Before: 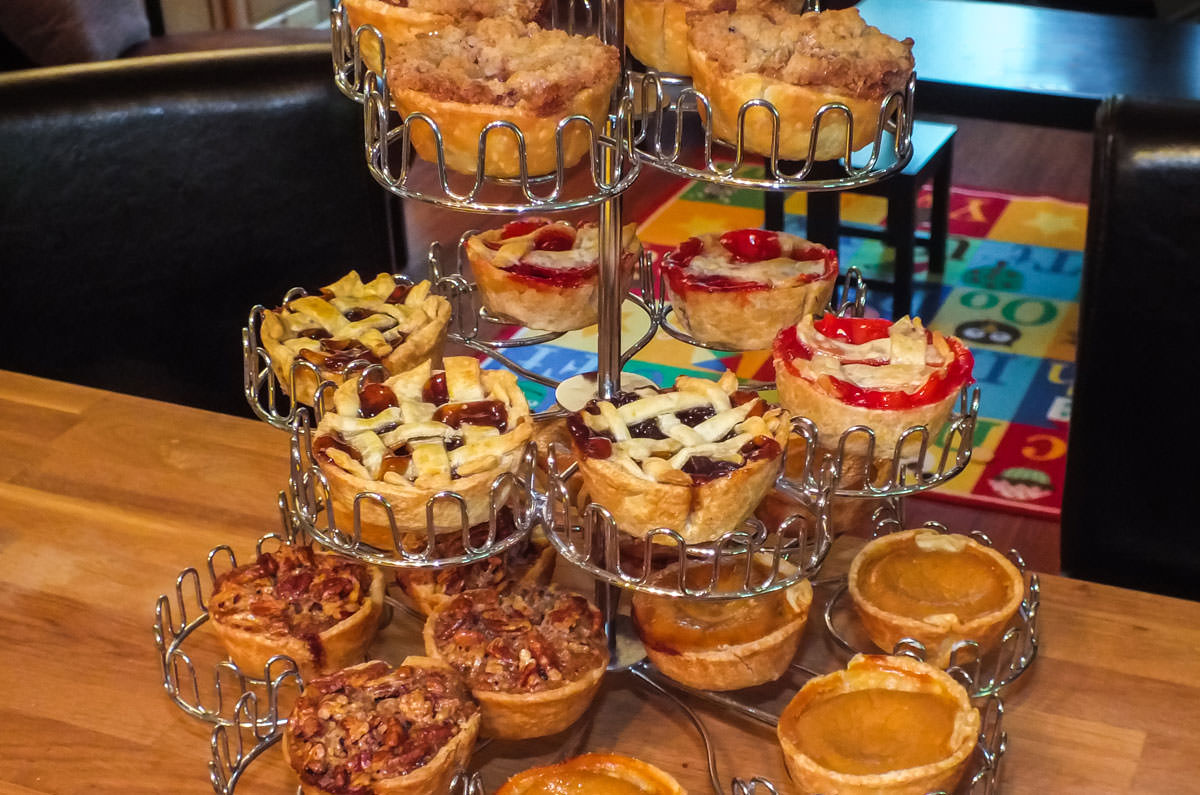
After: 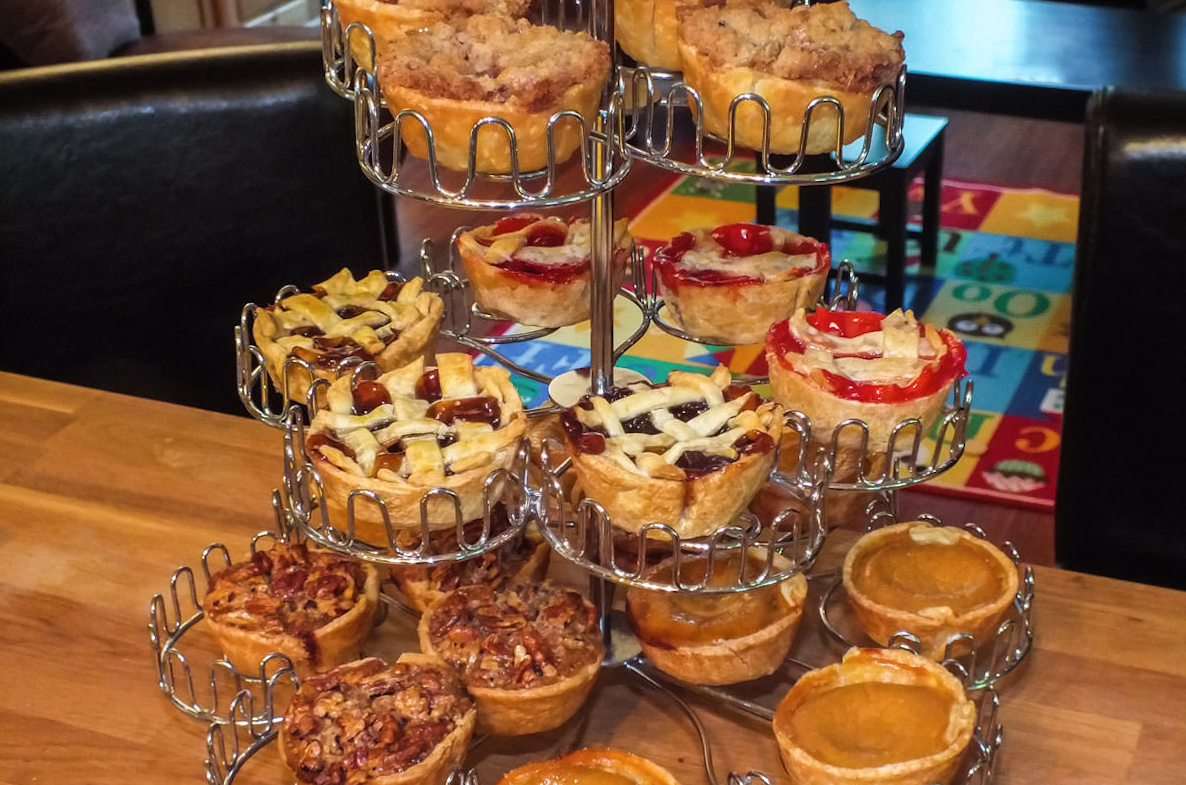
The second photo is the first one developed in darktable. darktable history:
rotate and perspective: rotation -0.45°, automatic cropping original format, crop left 0.008, crop right 0.992, crop top 0.012, crop bottom 0.988
contrast brightness saturation: saturation -0.05
